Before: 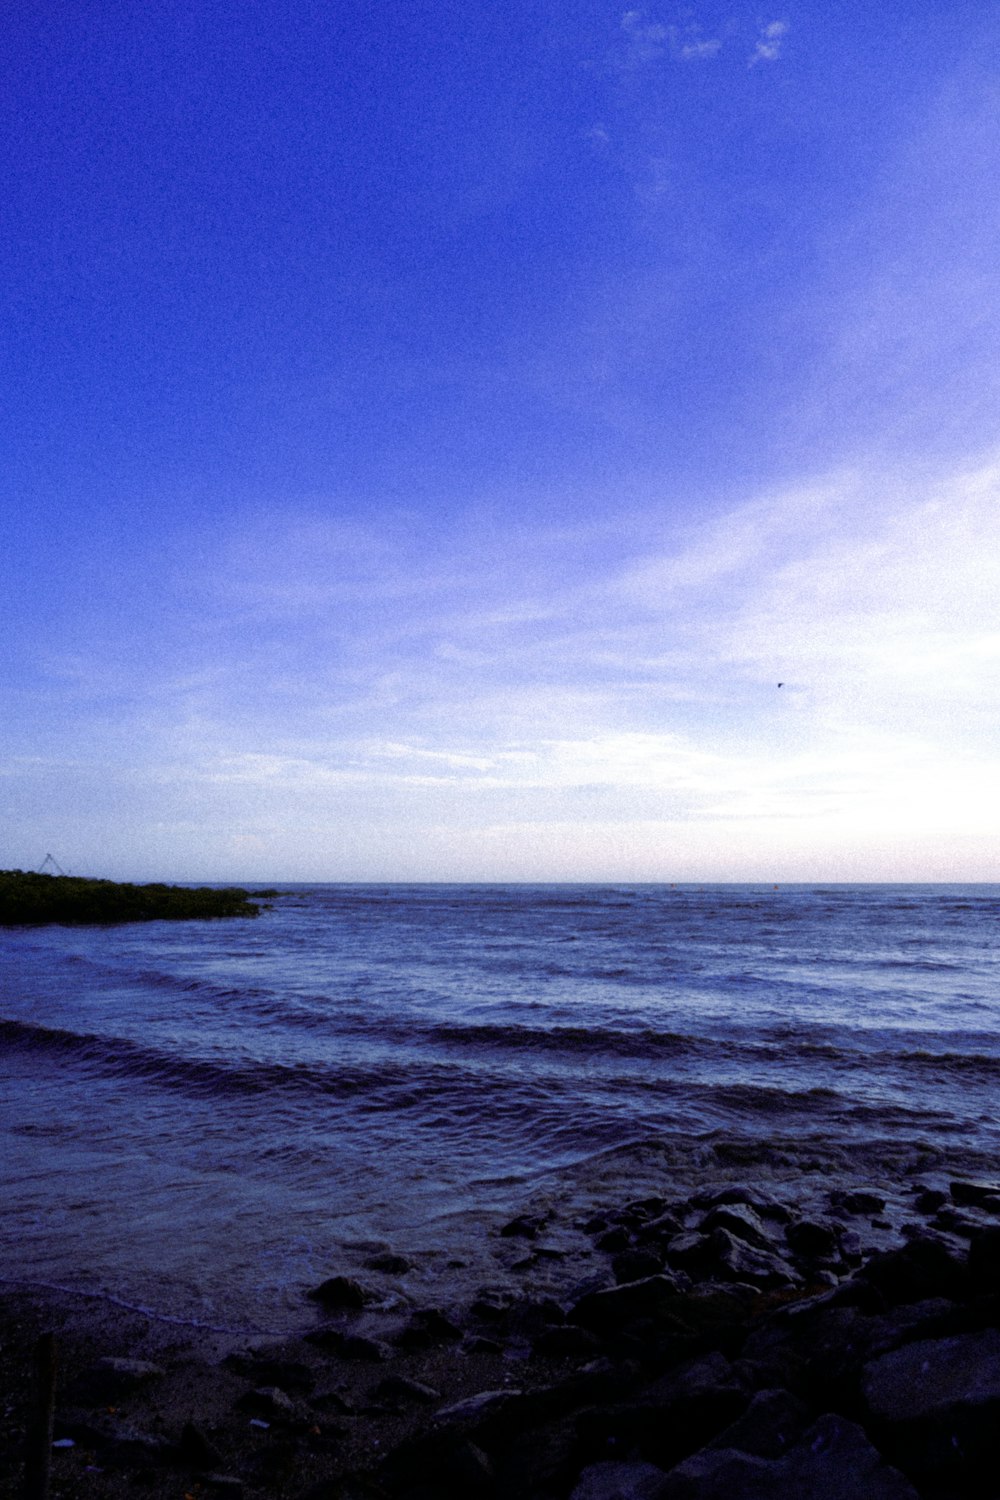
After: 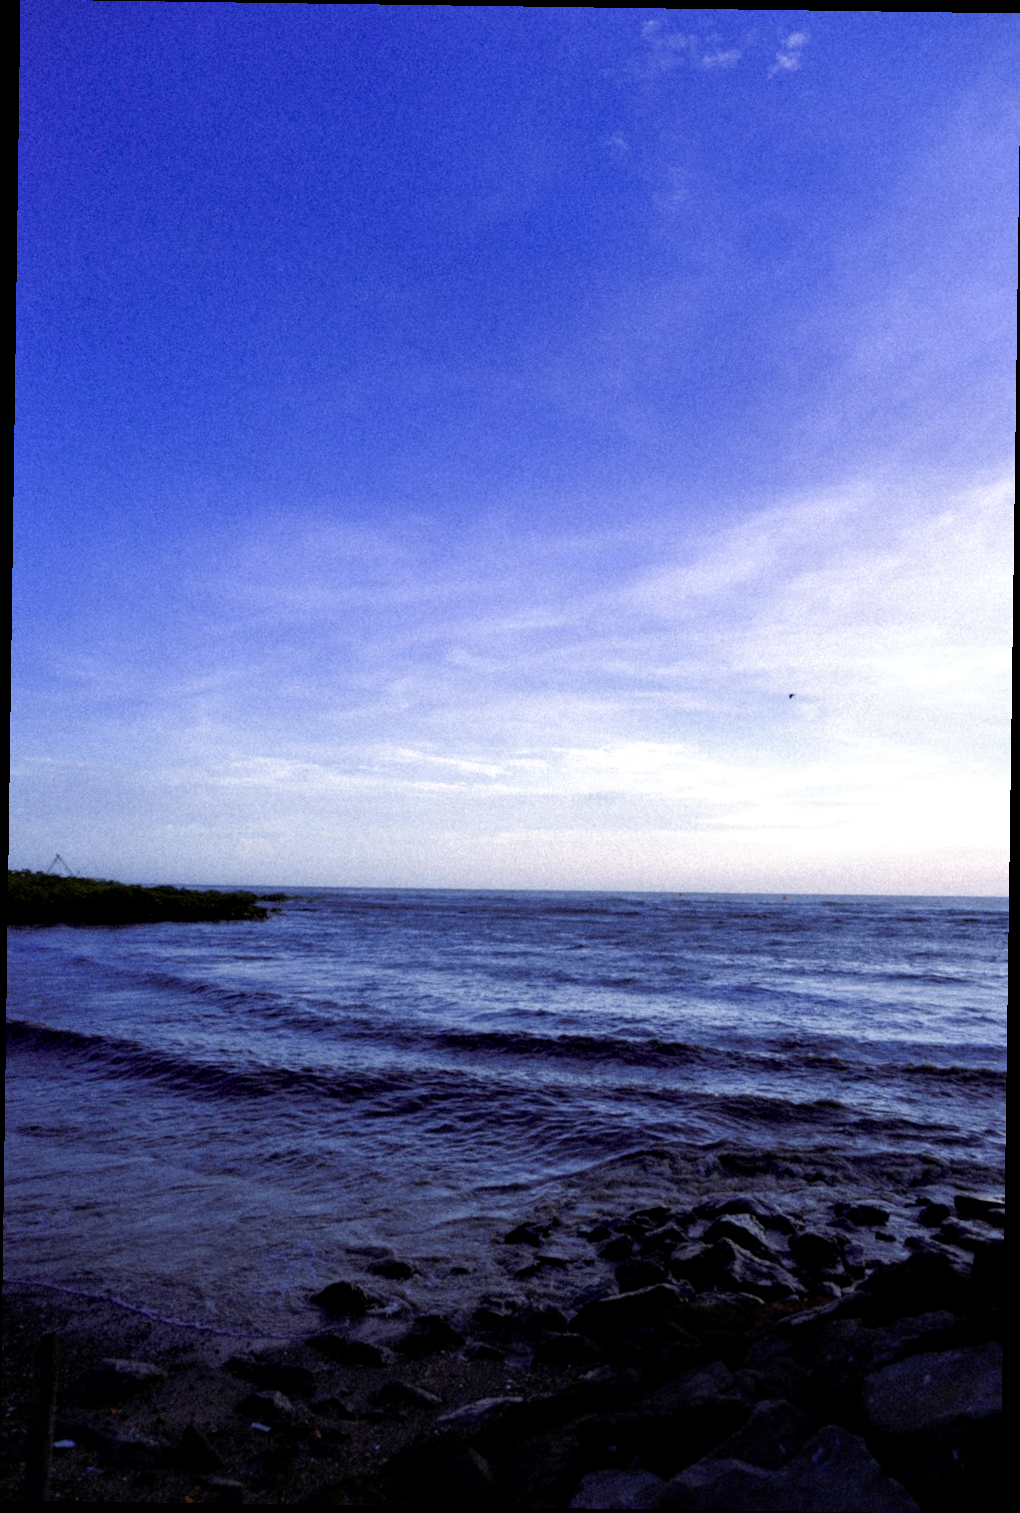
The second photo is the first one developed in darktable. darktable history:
contrast equalizer: y [[0.524, 0.538, 0.547, 0.548, 0.538, 0.524], [0.5 ×6], [0.5 ×6], [0 ×6], [0 ×6]]
grain: coarseness 0.81 ISO, strength 1.34%, mid-tones bias 0%
rotate and perspective: rotation 0.8°, automatic cropping off
